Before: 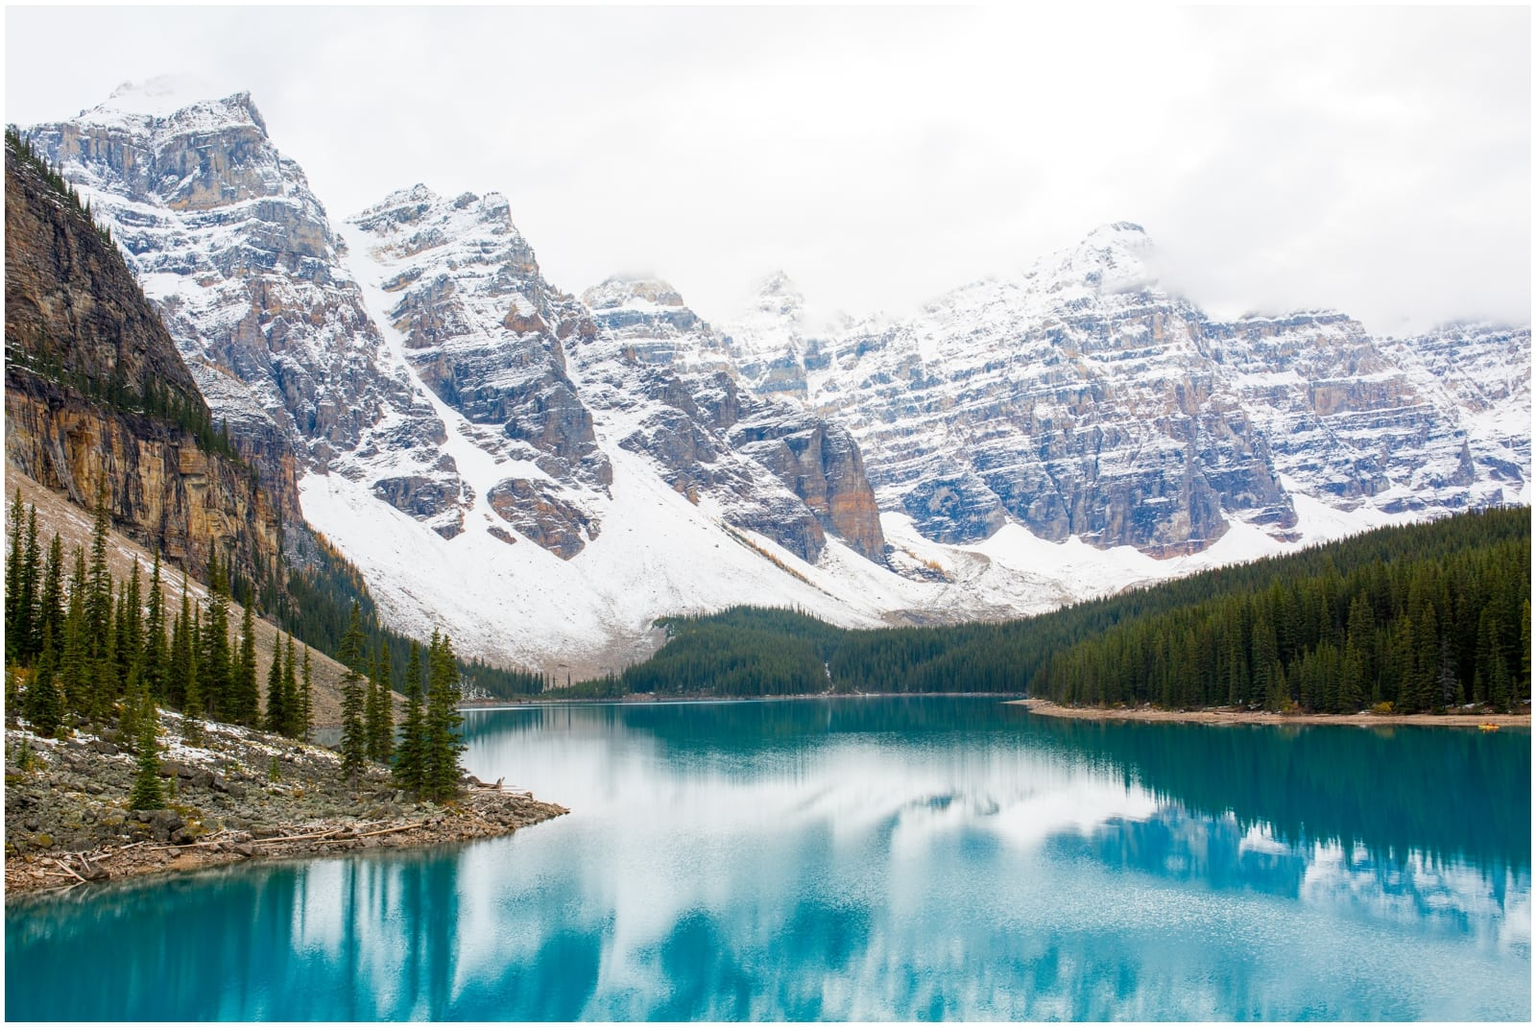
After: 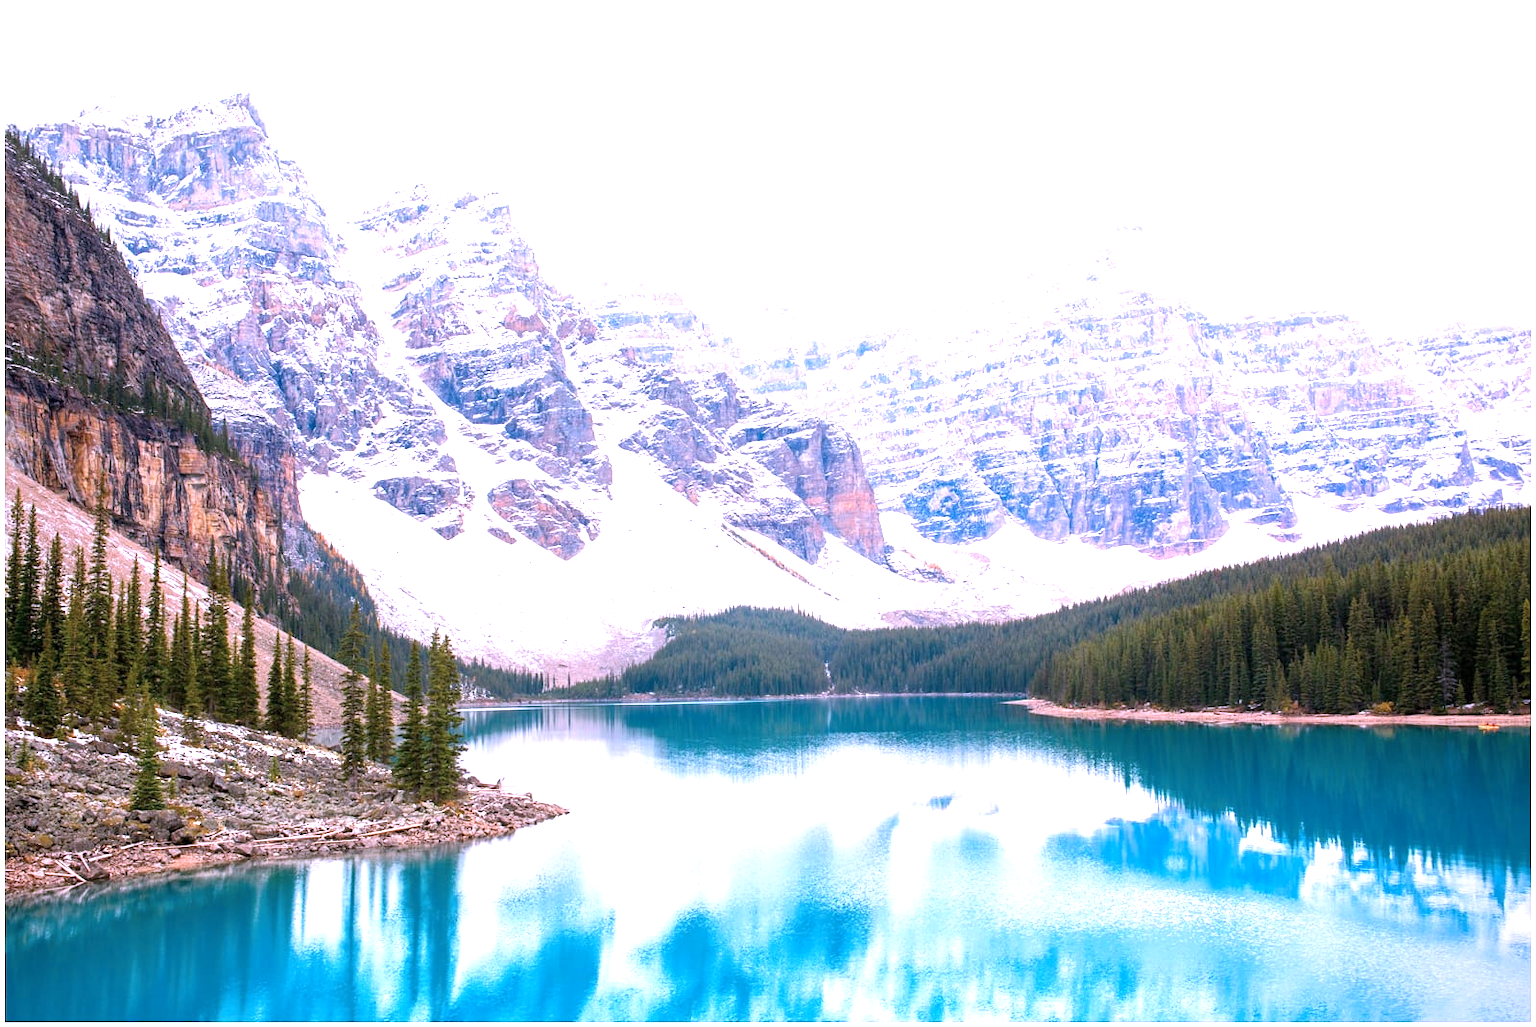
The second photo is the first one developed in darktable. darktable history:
exposure: exposure 1.057 EV, compensate highlight preservation false
color correction: highlights a* 15.11, highlights b* -25.01
vignetting: fall-off radius 81.71%, brightness -0.573, saturation -0.003
